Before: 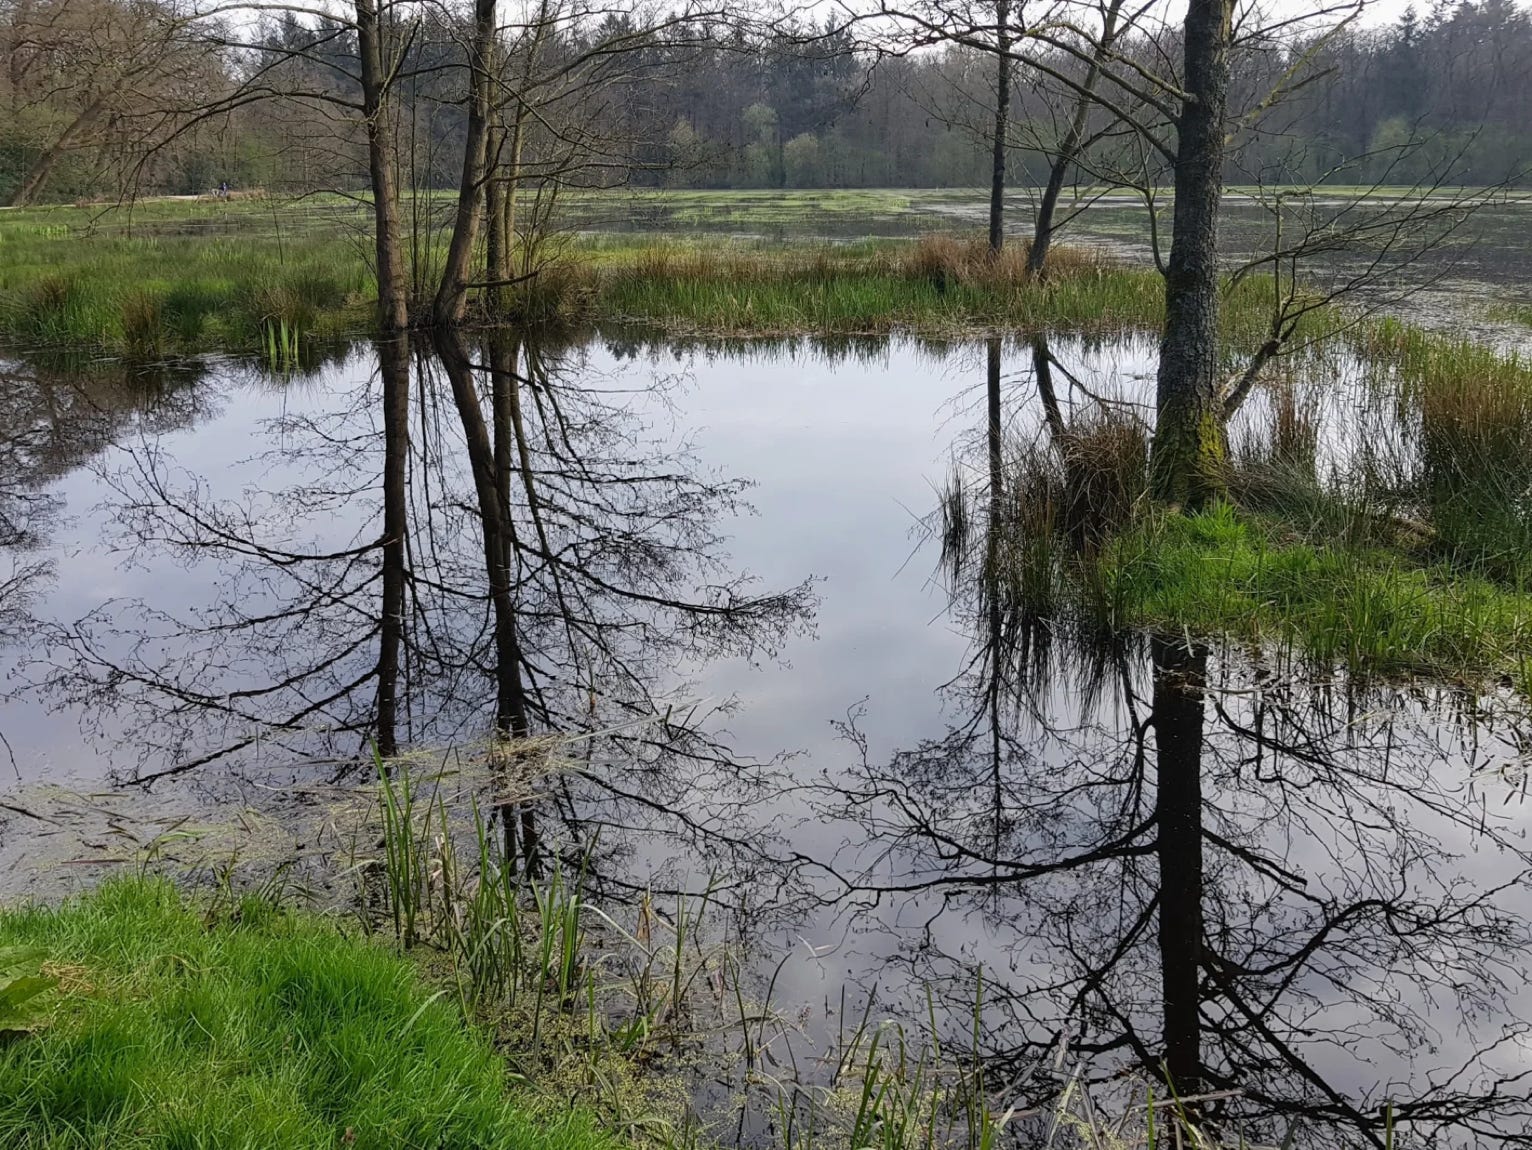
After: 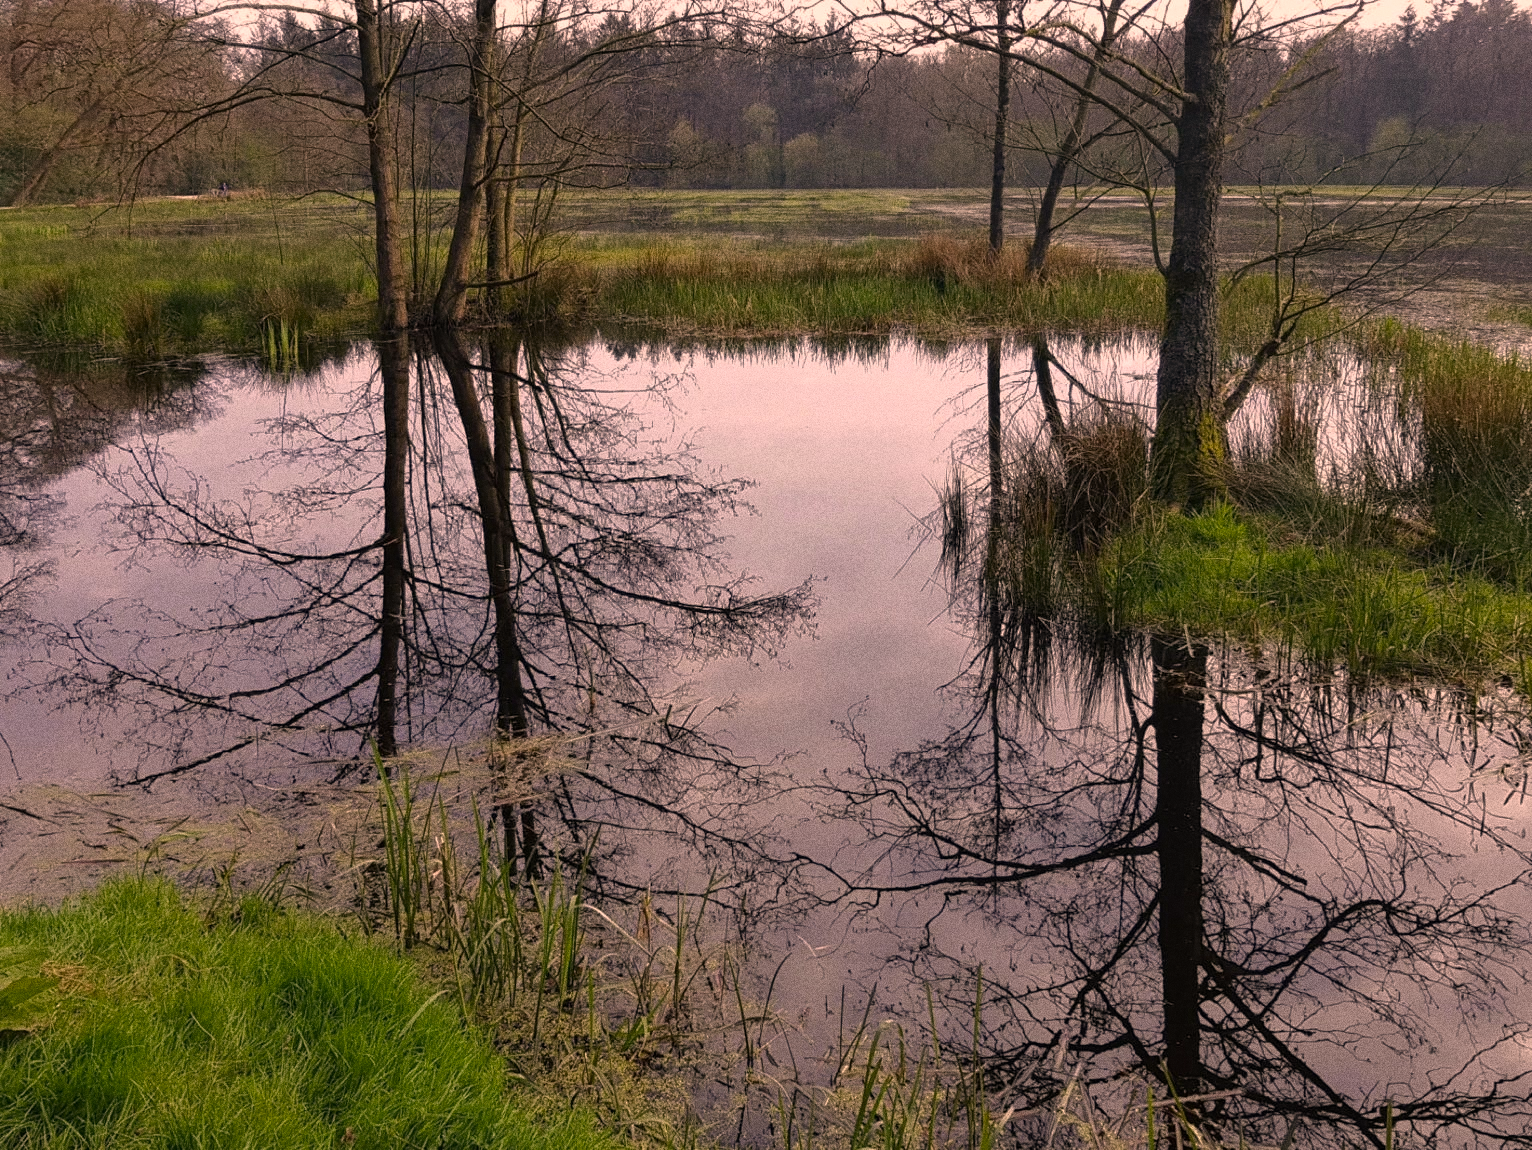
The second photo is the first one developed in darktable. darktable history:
grain: coarseness 0.09 ISO, strength 40%
tone curve: curves: ch0 [(0, 0) (0.48, 0.431) (0.7, 0.609) (0.864, 0.854) (1, 1)]
color correction: highlights a* 21.16, highlights b* 19.61
